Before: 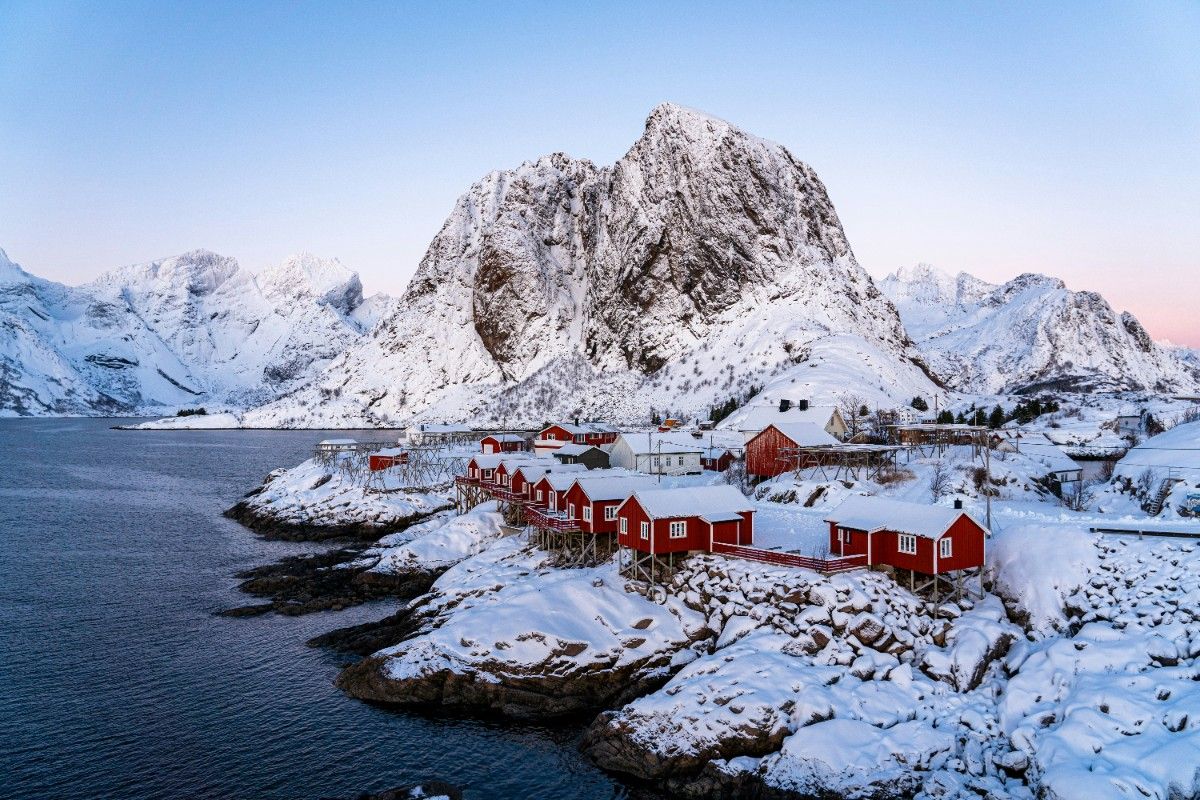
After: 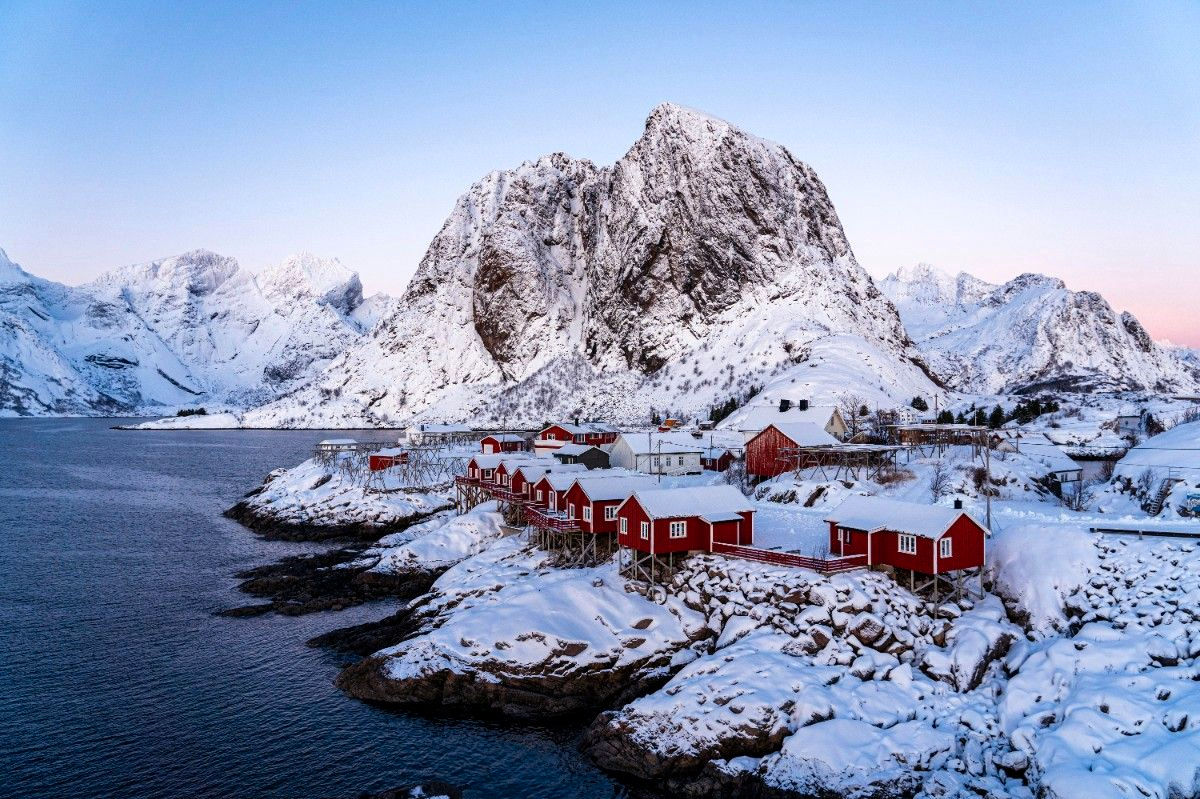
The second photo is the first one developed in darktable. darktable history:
crop: bottom 0.071%
color balance: gamma [0.9, 0.988, 0.975, 1.025], gain [1.05, 1, 1, 1]
